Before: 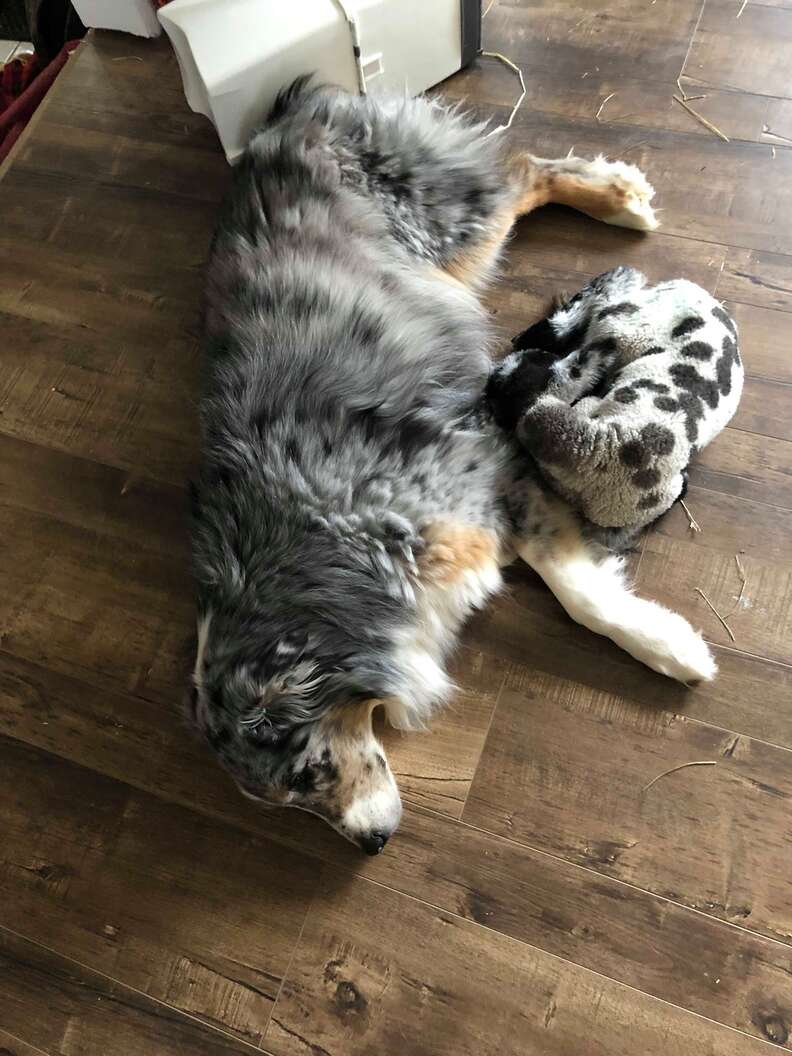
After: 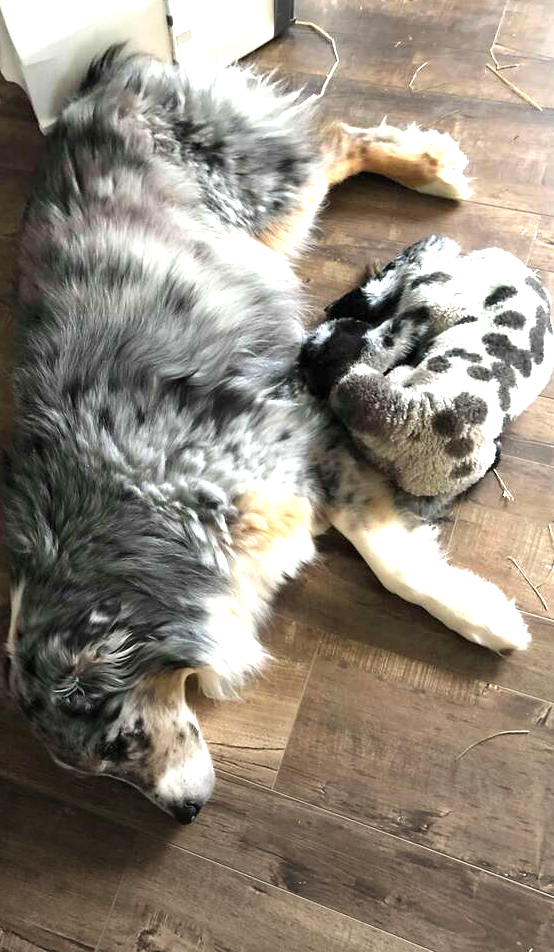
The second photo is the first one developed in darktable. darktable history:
vignetting: fall-off start 99.93%, brightness -0.413, saturation -0.308, center (-0.063, -0.308), width/height ratio 1.325
crop and rotate: left 23.698%, top 2.998%, right 6.344%, bottom 6.756%
exposure: black level correction 0, exposure 0.889 EV, compensate highlight preservation false
